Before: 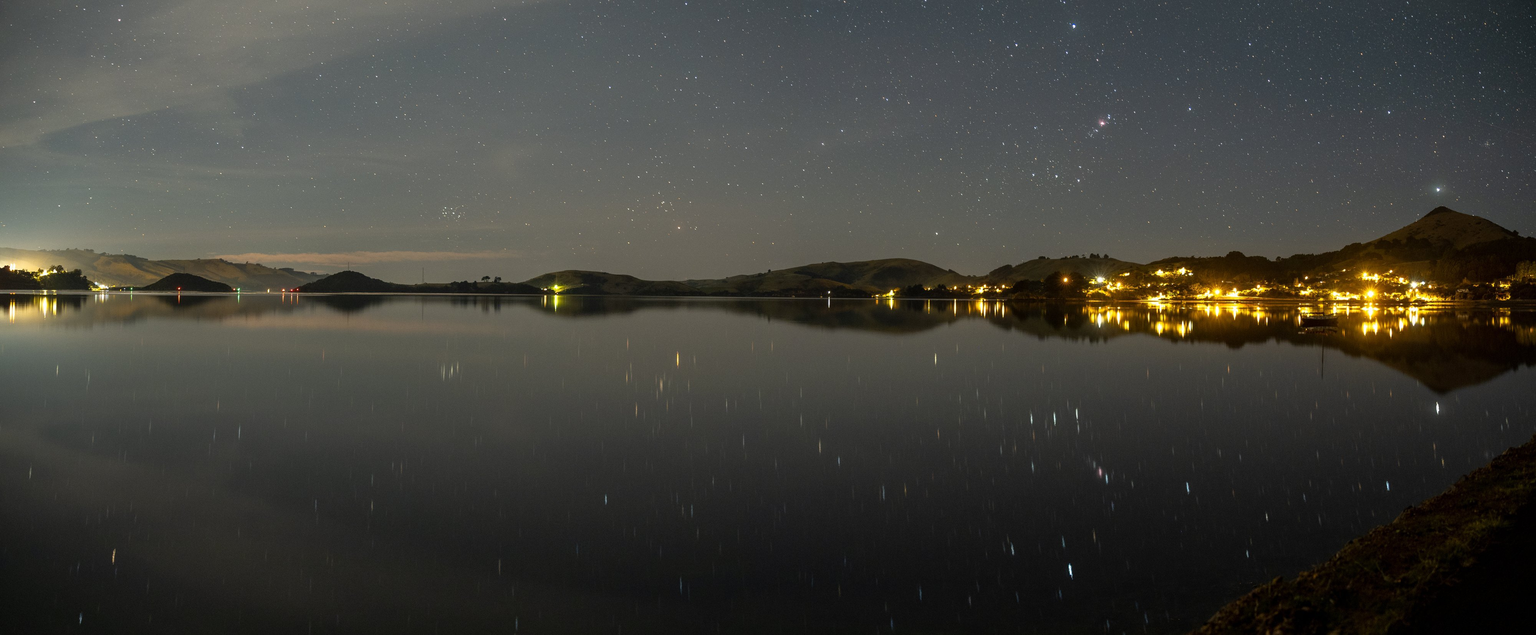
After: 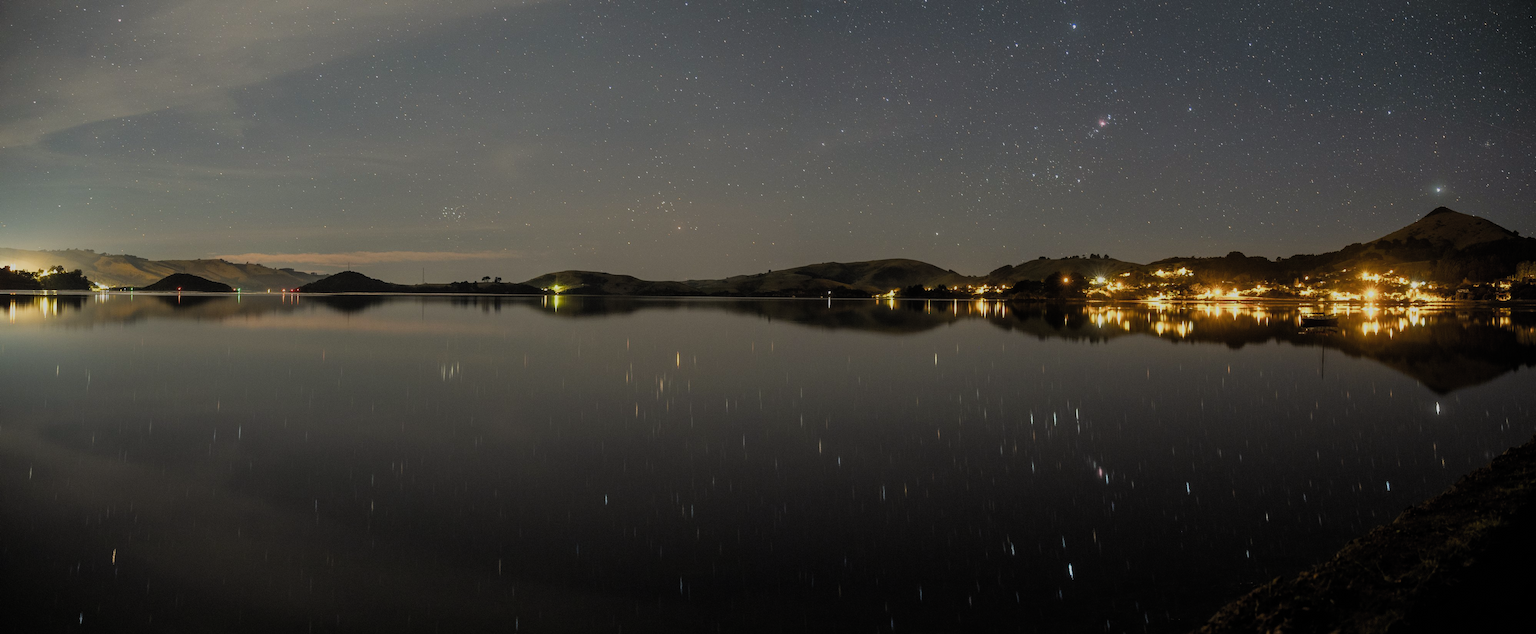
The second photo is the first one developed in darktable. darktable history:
color balance rgb: power › chroma 0.297%, power › hue 22.32°, perceptual saturation grading › global saturation 0.033%, global vibrance 20%
filmic rgb: black relative exposure -7.65 EV, white relative exposure 4.56 EV, hardness 3.61, color science v5 (2021), contrast in shadows safe, contrast in highlights safe
